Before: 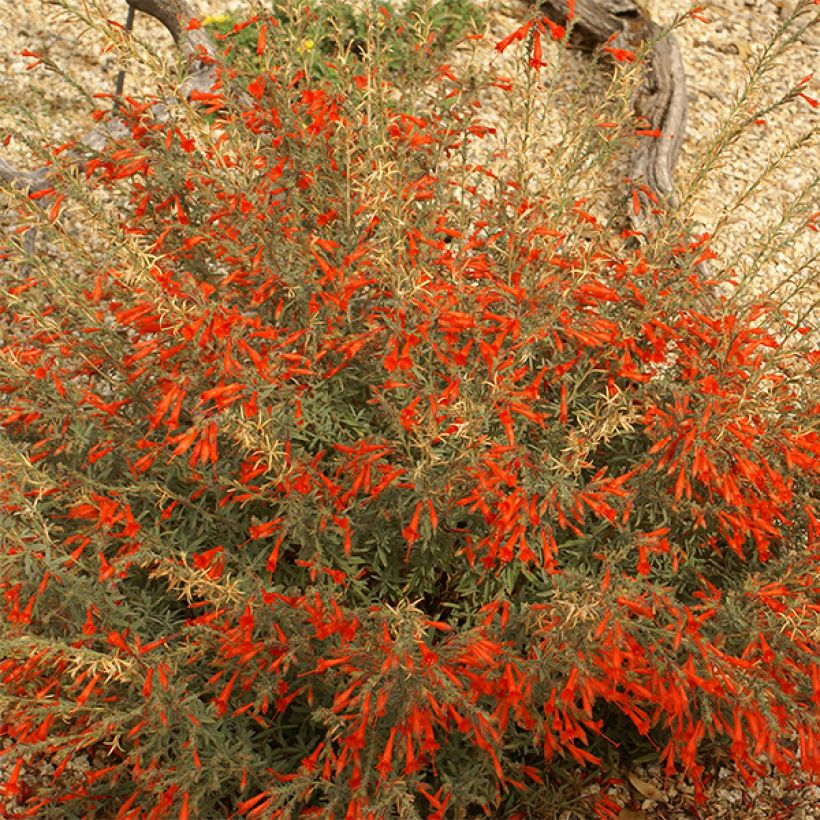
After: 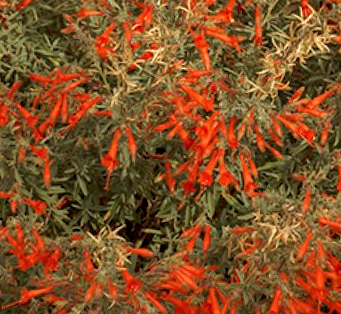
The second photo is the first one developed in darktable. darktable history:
crop: left 37.221%, top 45.169%, right 20.63%, bottom 13.777%
local contrast: on, module defaults
rotate and perspective: rotation -2°, crop left 0.022, crop right 0.978, crop top 0.049, crop bottom 0.951
